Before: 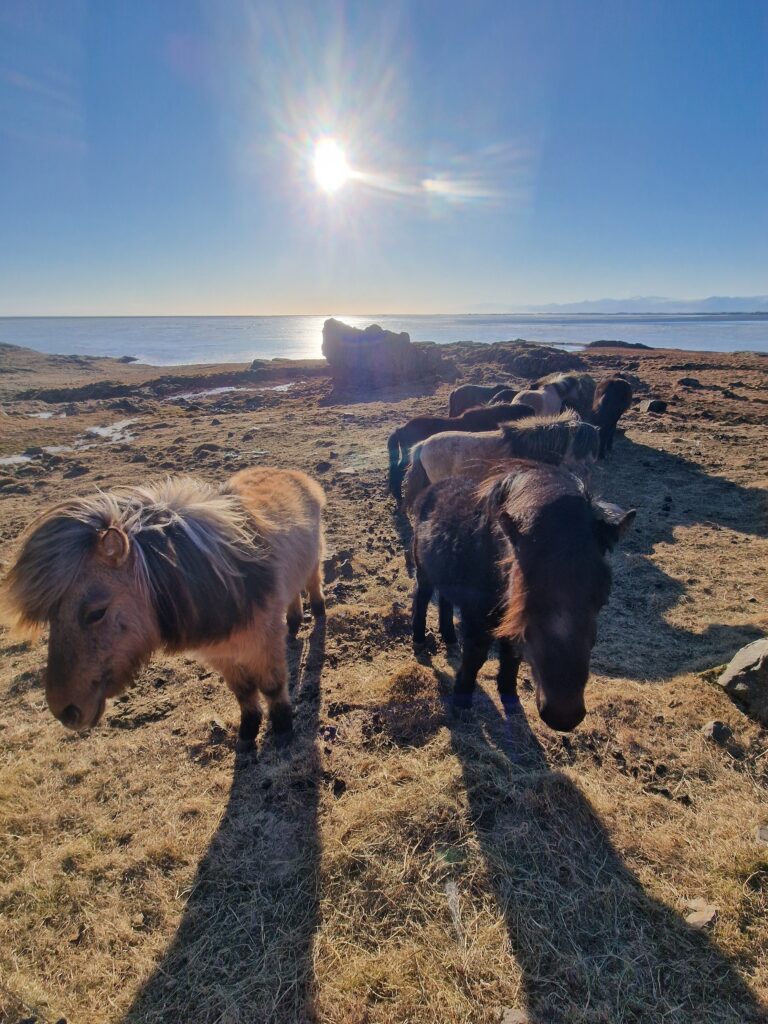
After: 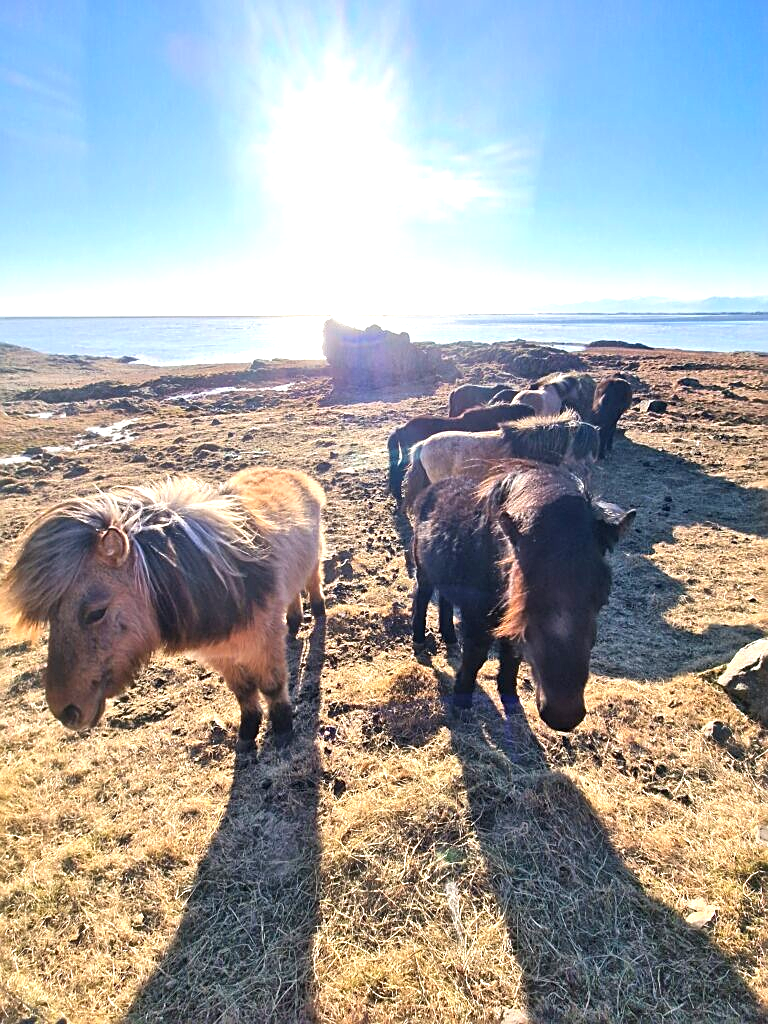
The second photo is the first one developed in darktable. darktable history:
sharpen: on, module defaults
exposure: black level correction 0, exposure 1.3 EV, compensate highlight preservation false
tone equalizer: on, module defaults
